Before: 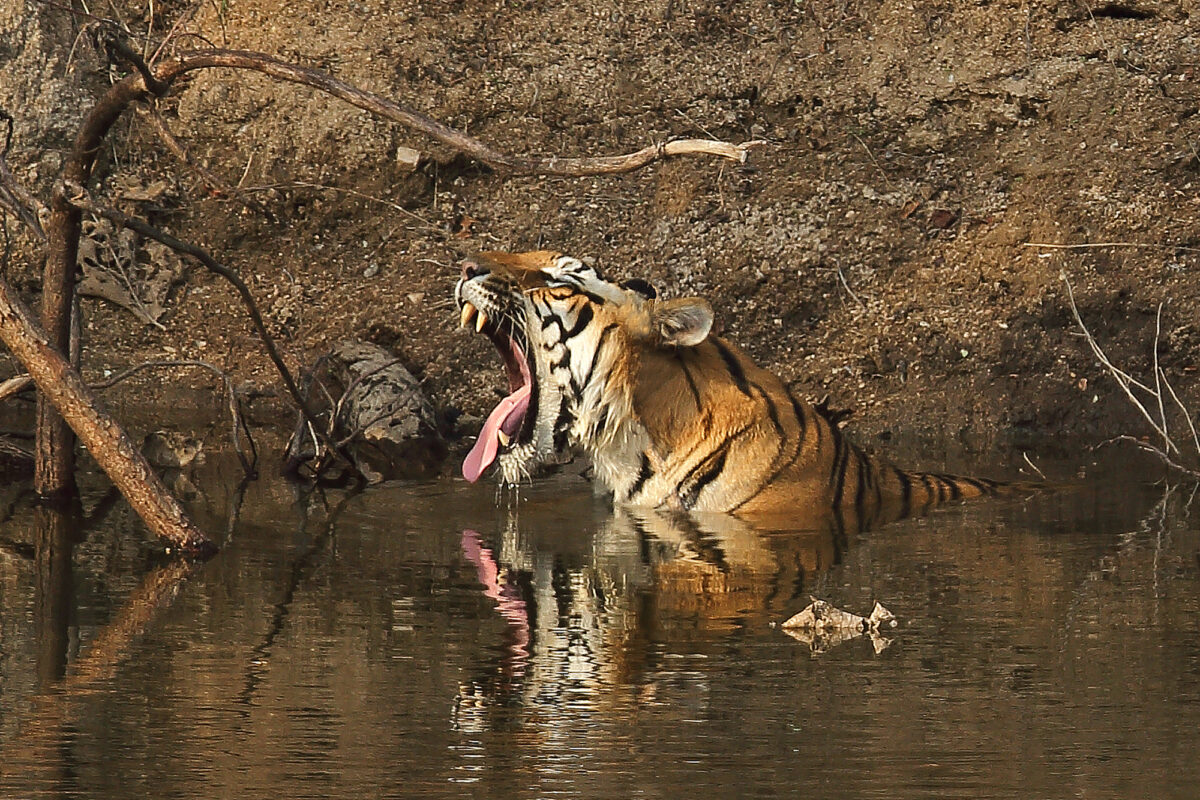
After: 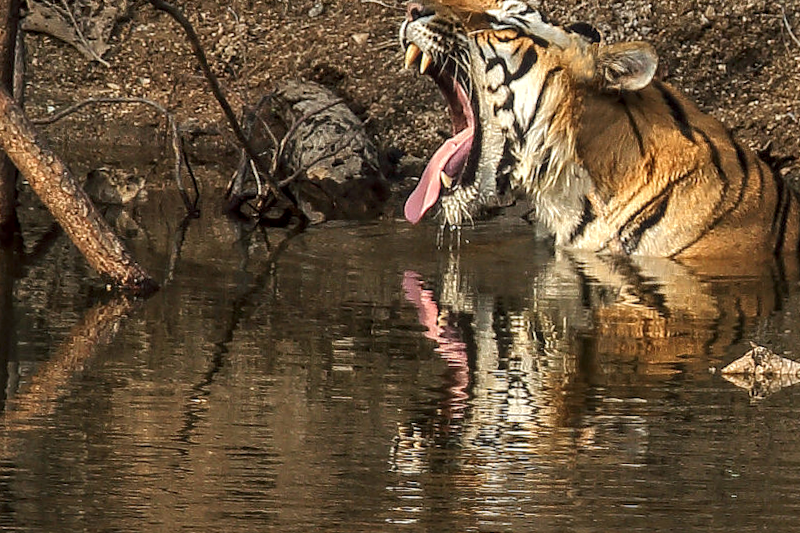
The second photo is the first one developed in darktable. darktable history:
local contrast: highlights 61%, detail 143%, midtone range 0.428
crop and rotate: angle -0.82°, left 3.85%, top 31.828%, right 27.992%
